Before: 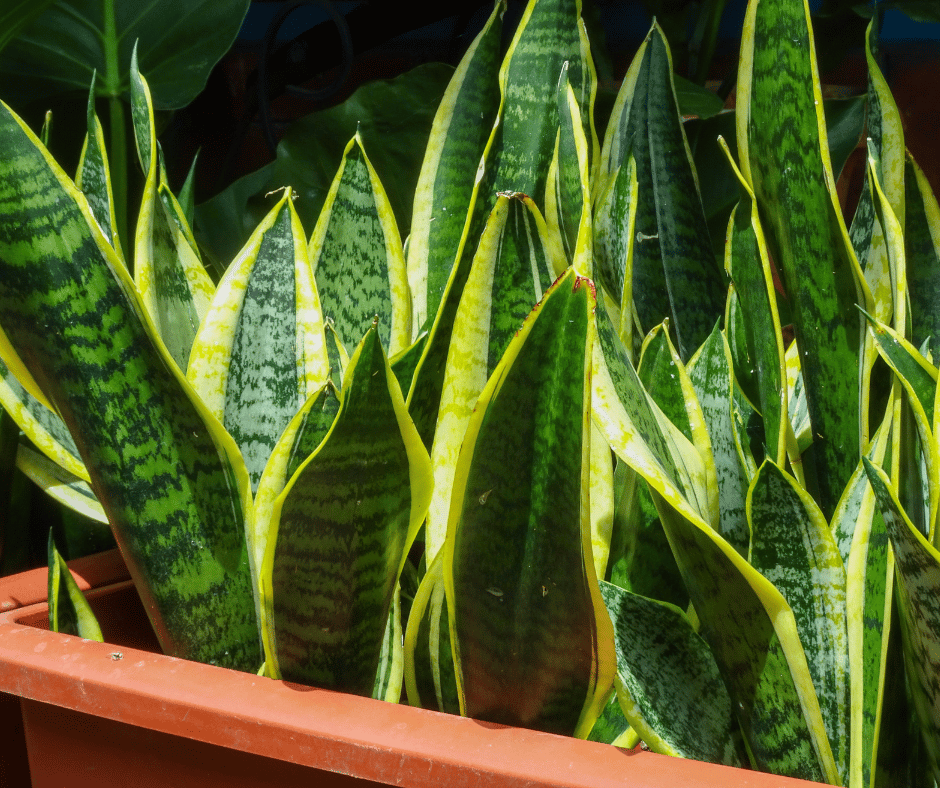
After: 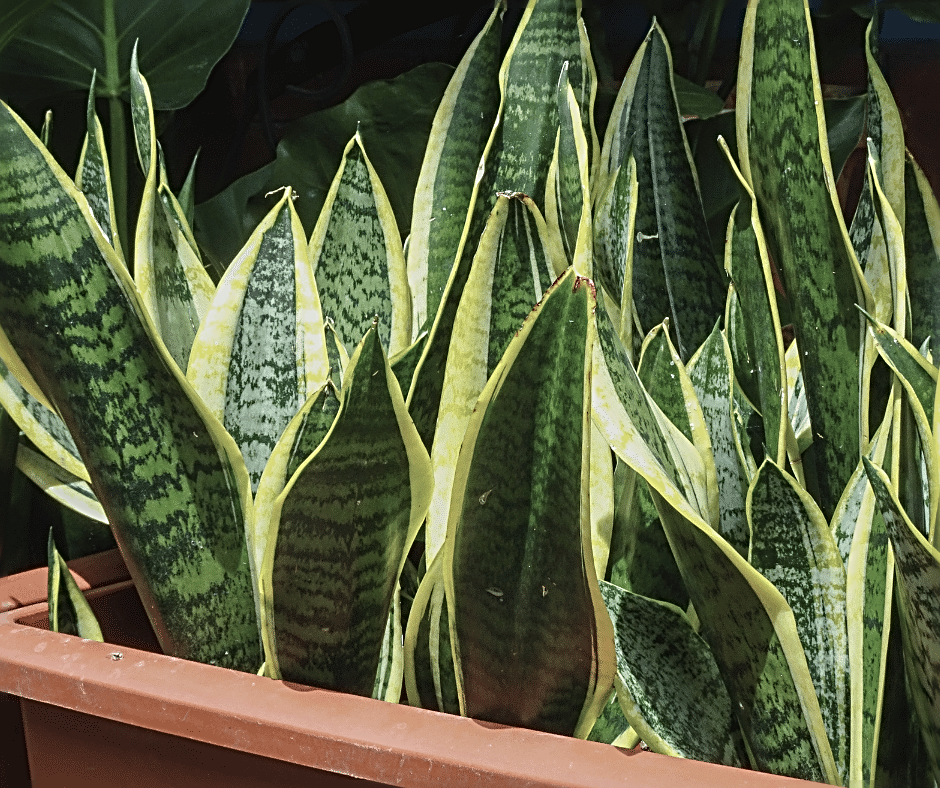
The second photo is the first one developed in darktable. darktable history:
sharpen: radius 3.025, amount 0.757
contrast brightness saturation: contrast -0.05, saturation -0.41
